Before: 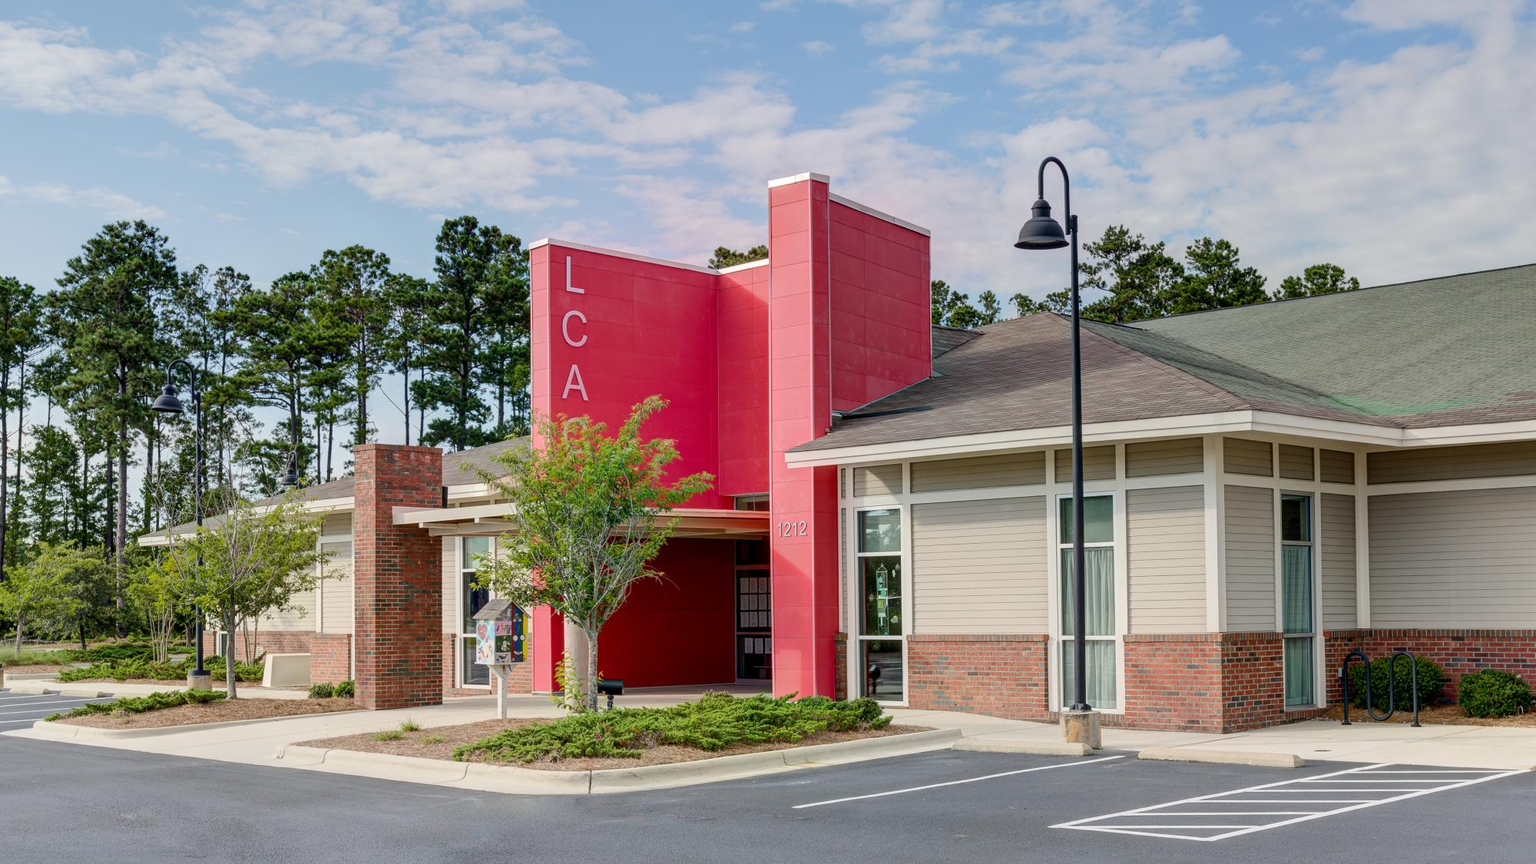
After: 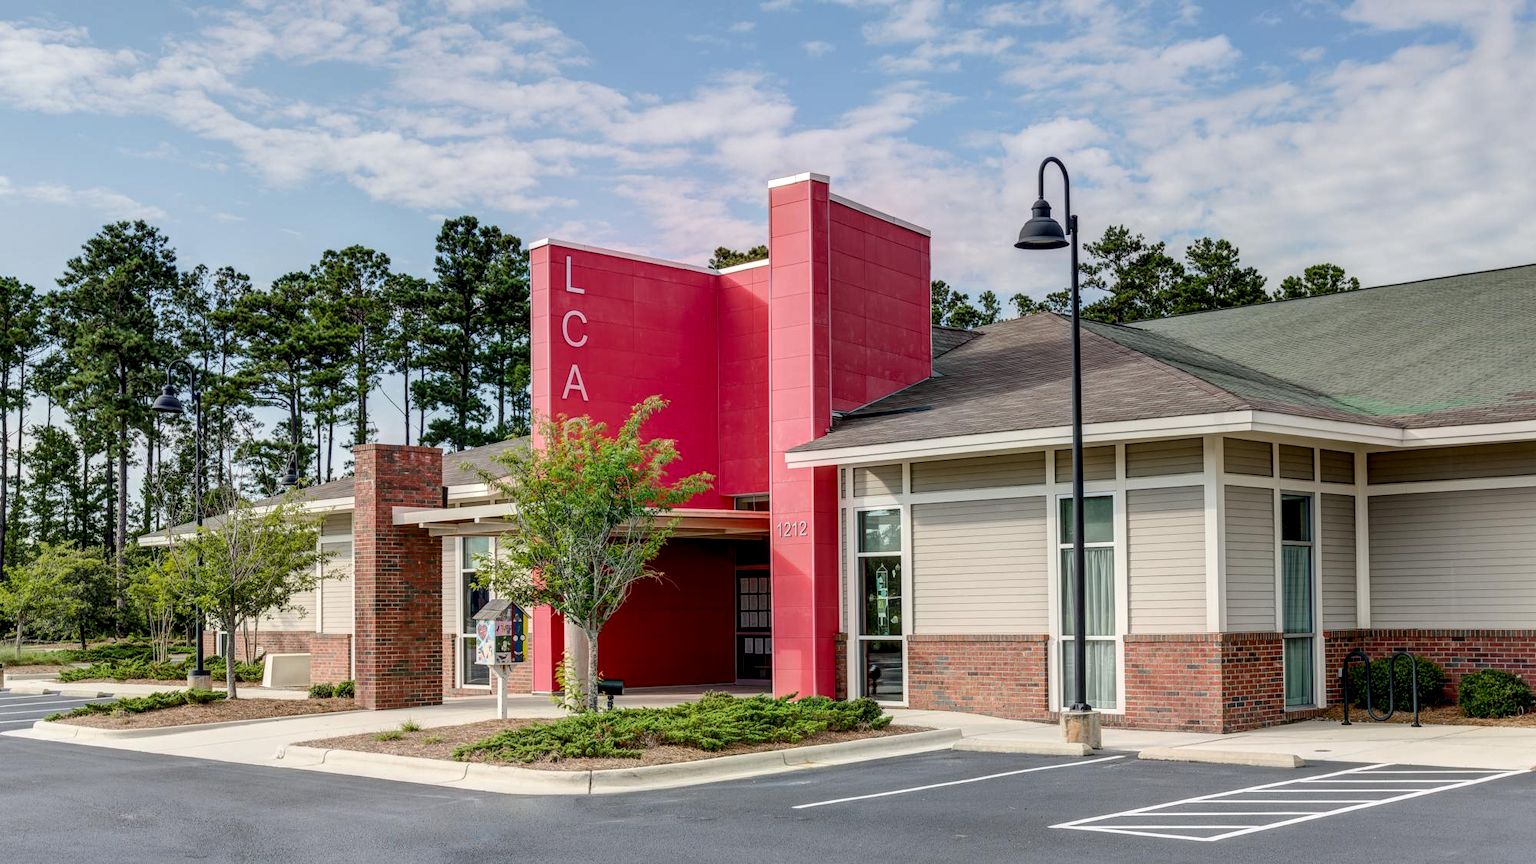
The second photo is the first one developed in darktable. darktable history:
local contrast: highlights 39%, shadows 62%, detail 137%, midtone range 0.519
